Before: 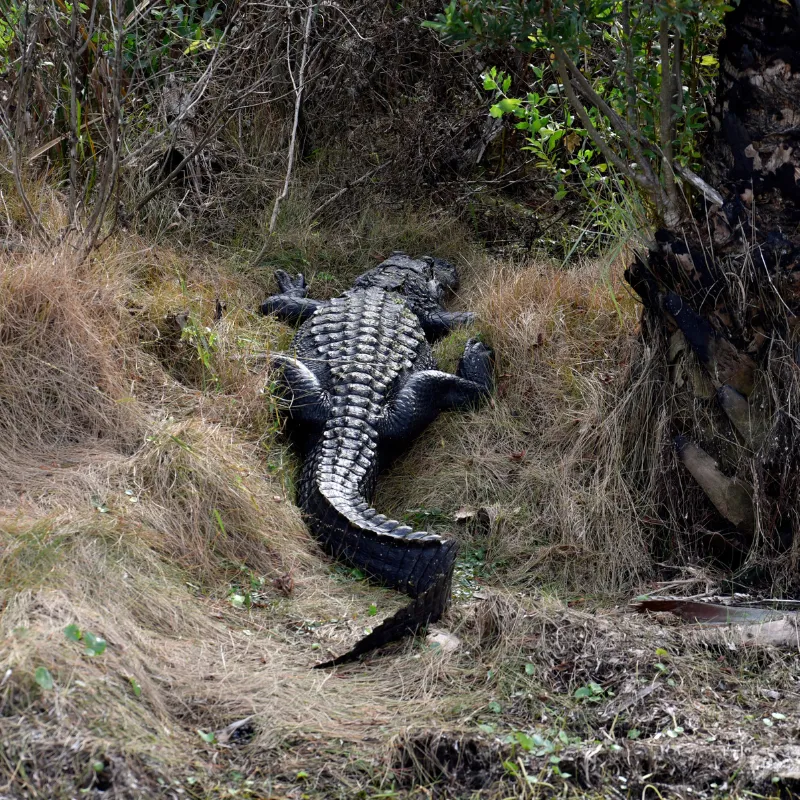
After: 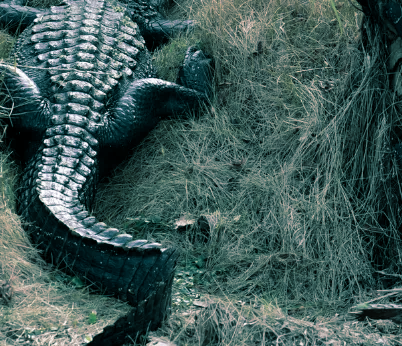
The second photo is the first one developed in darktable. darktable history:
split-toning: shadows › hue 183.6°, shadows › saturation 0.52, highlights › hue 0°, highlights › saturation 0
crop: left 35.03%, top 36.625%, right 14.663%, bottom 20.057%
